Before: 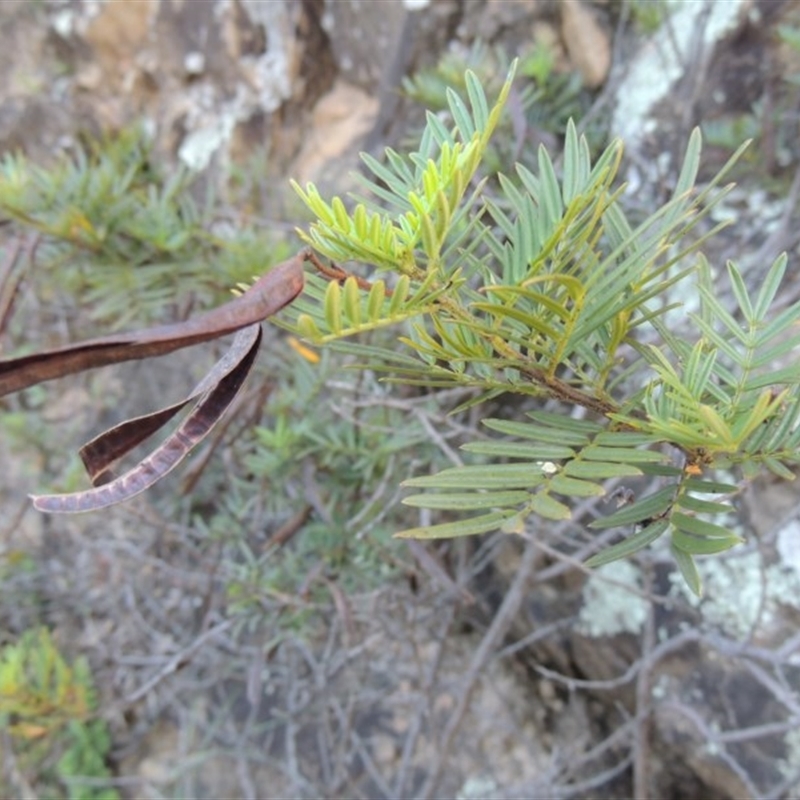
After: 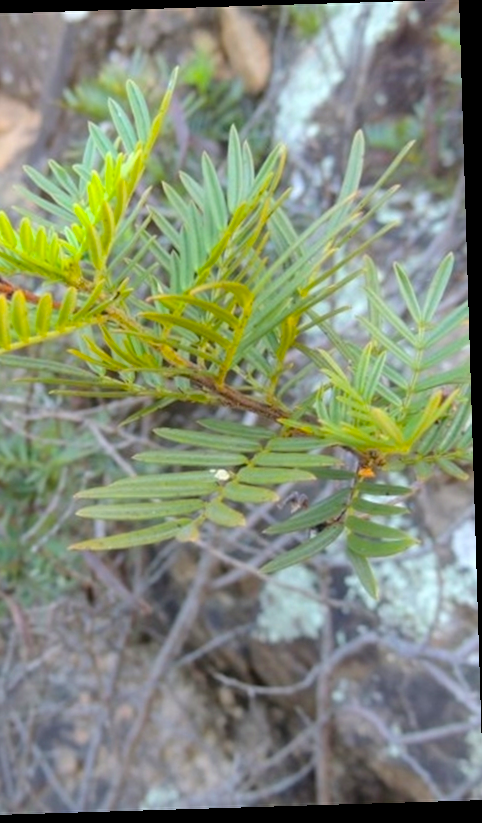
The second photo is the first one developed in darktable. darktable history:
crop: left 41.402%
color balance rgb: linear chroma grading › global chroma 15%, perceptual saturation grading › global saturation 30%
rotate and perspective: rotation -1.75°, automatic cropping off
